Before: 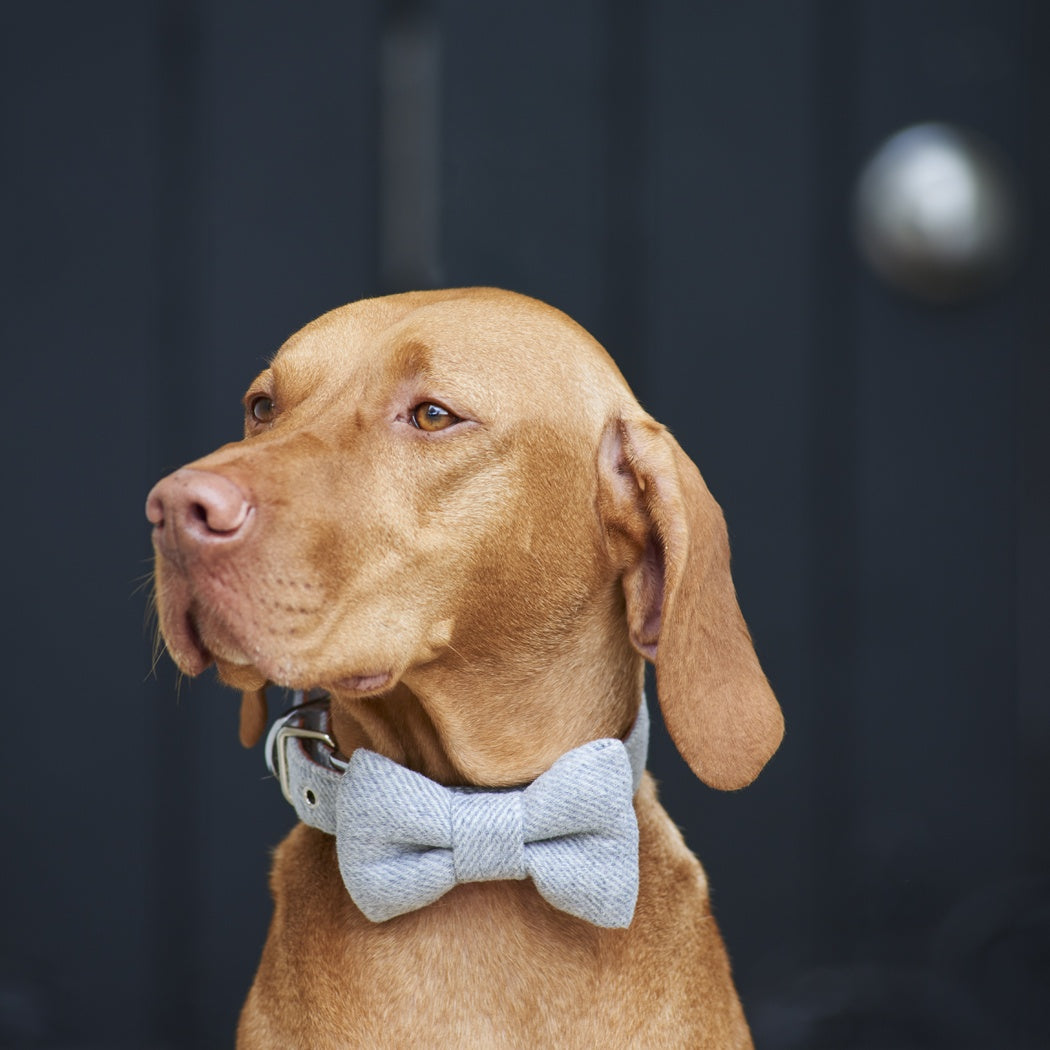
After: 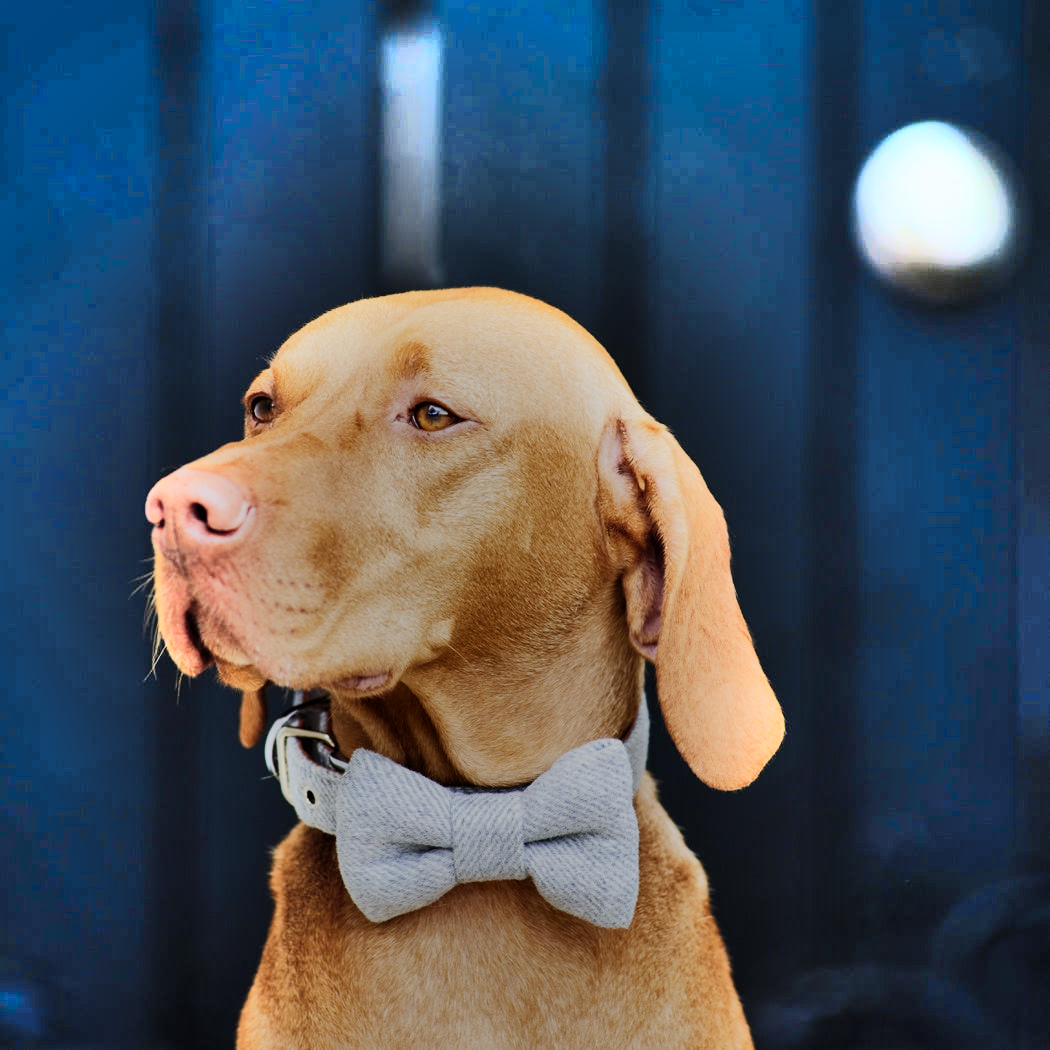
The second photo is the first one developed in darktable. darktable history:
filmic rgb: middle gray luminance 29%, black relative exposure -10.3 EV, white relative exposure 5.5 EV, threshold 6 EV, target black luminance 0%, hardness 3.95, latitude 2.04%, contrast 1.132, highlights saturation mix 5%, shadows ↔ highlights balance 15.11%, preserve chrominance no, color science v3 (2019), use custom middle-gray values true, iterations of high-quality reconstruction 0, enable highlight reconstruction true
shadows and highlights: radius 123.98, shadows 100, white point adjustment -3, highlights -100, highlights color adjustment 89.84%, soften with gaussian
